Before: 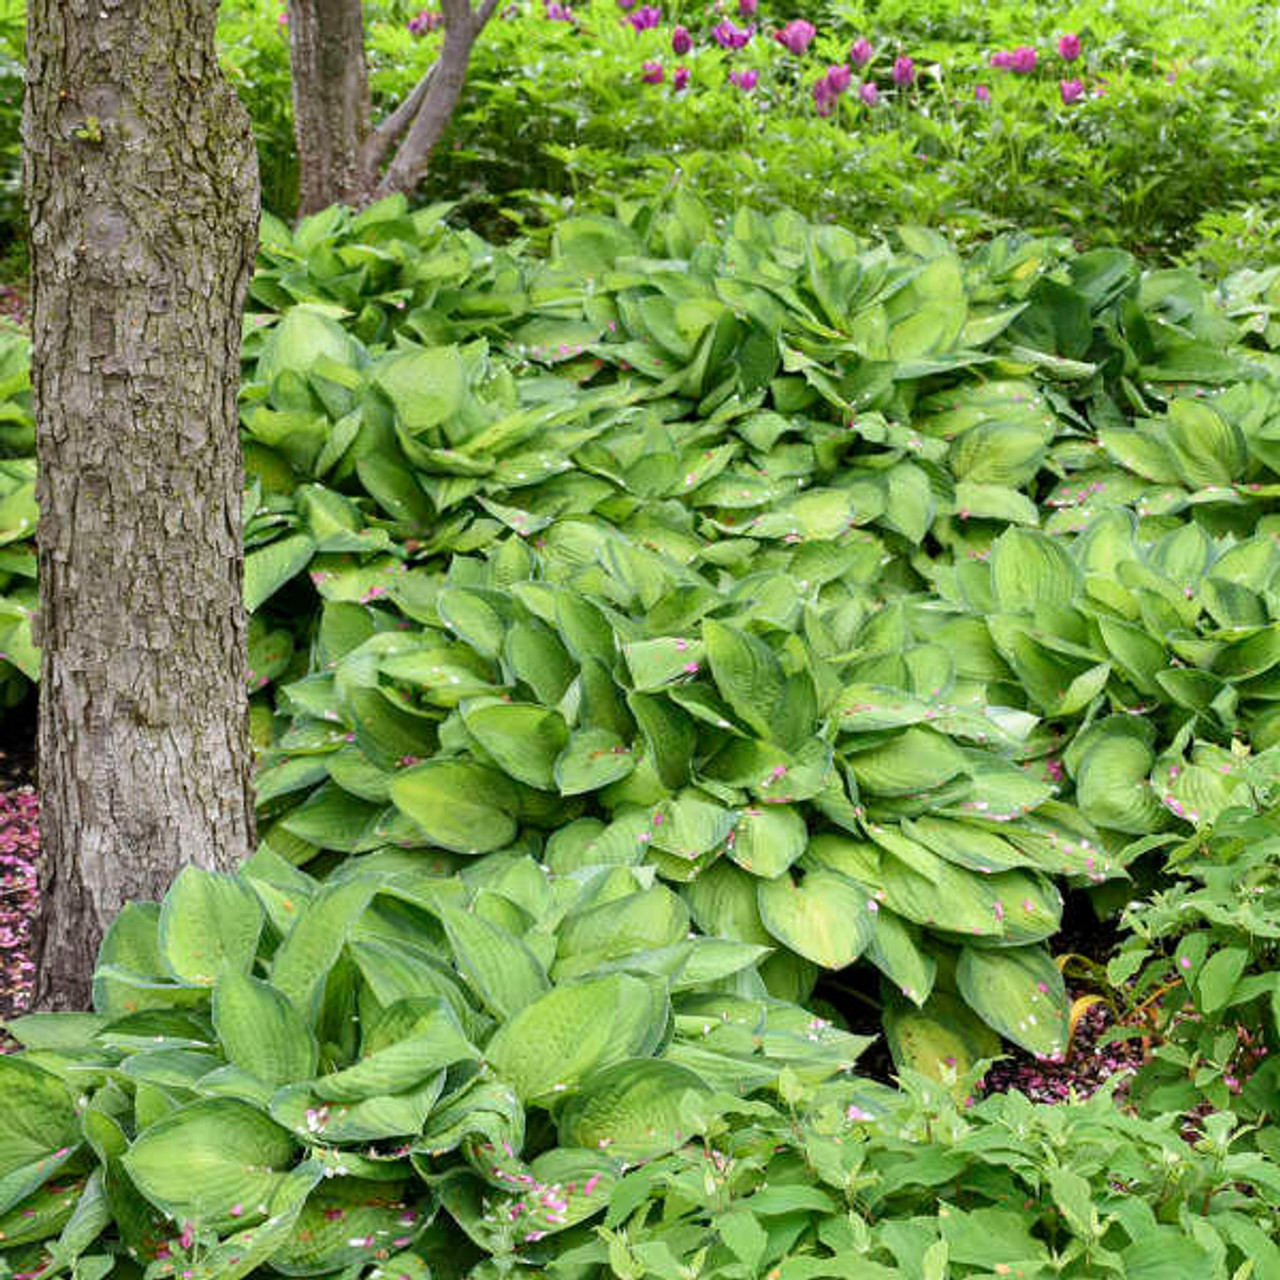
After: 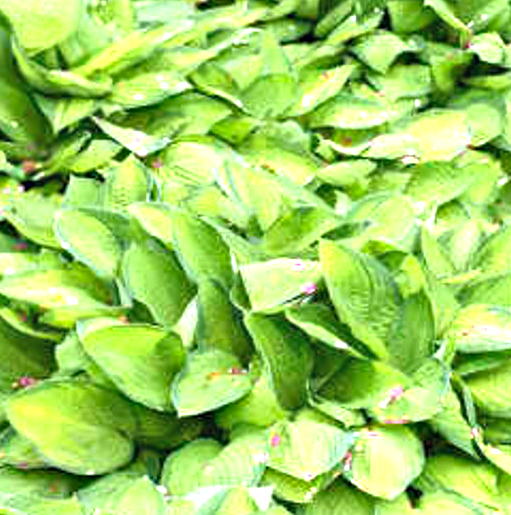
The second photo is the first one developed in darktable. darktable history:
crop: left 29.936%, top 29.61%, right 30.13%, bottom 30.102%
exposure: black level correction -0.002, exposure 1.11 EV, compensate highlight preservation false
haze removal: compatibility mode true, adaptive false
